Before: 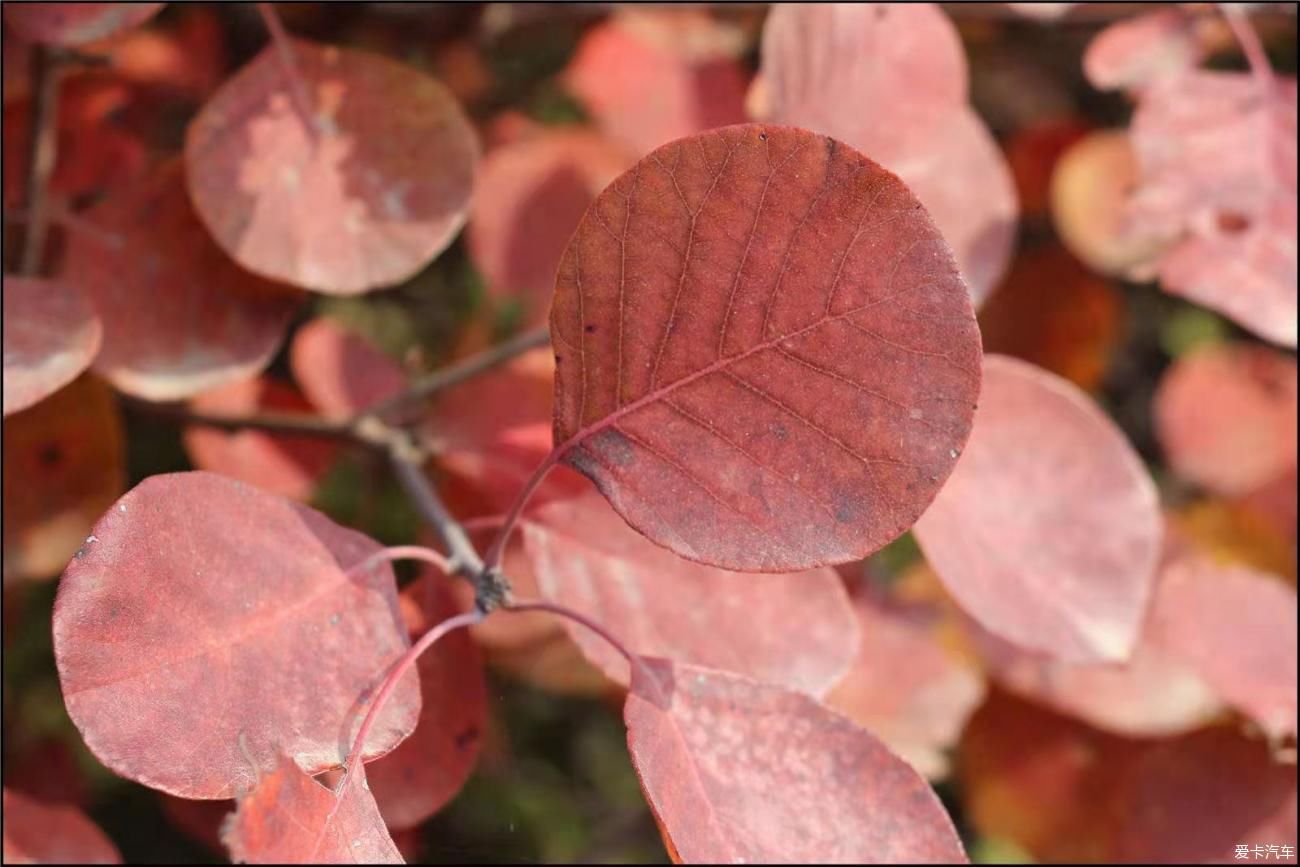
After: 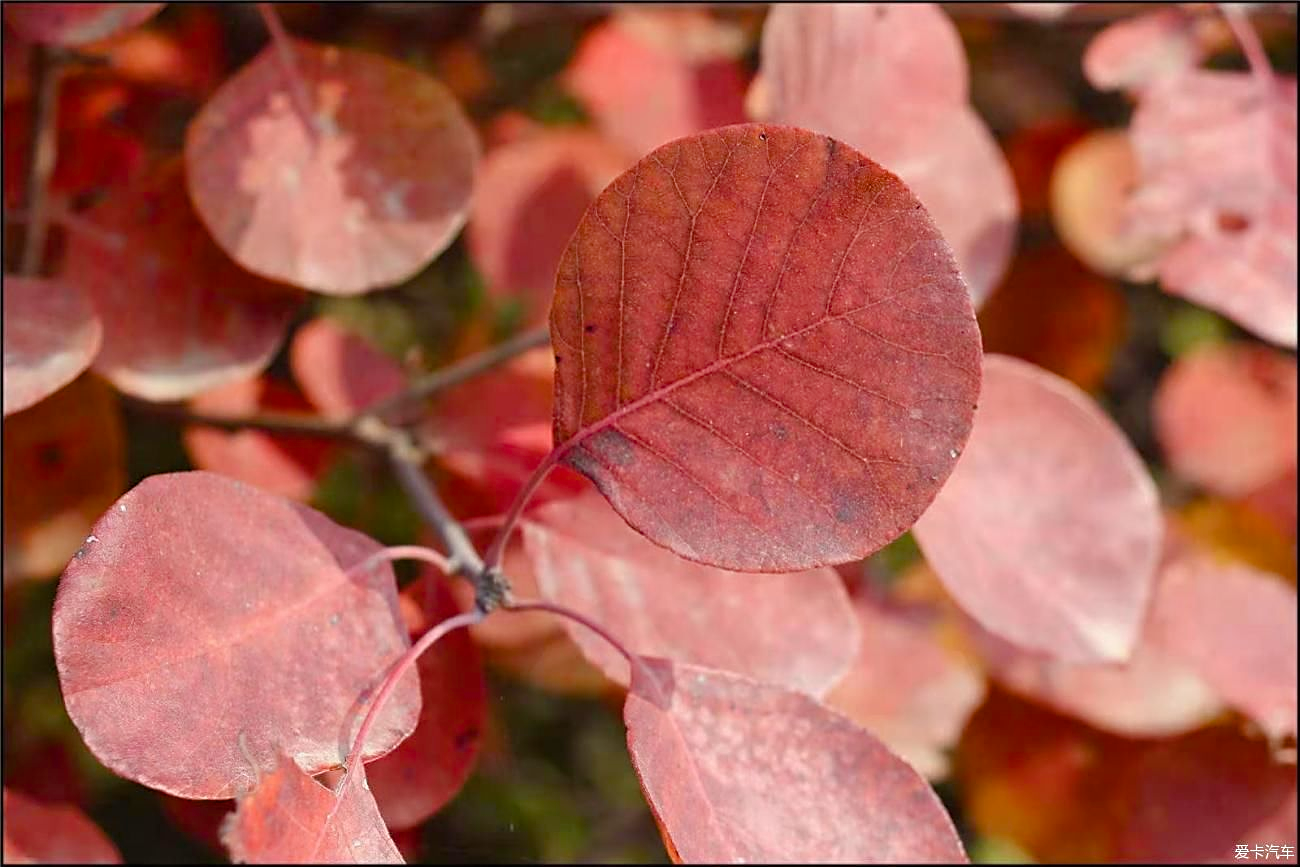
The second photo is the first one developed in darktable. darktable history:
color balance rgb: perceptual saturation grading › global saturation 20%, perceptual saturation grading › highlights -25%, perceptual saturation grading › shadows 25%
sharpen: on, module defaults
